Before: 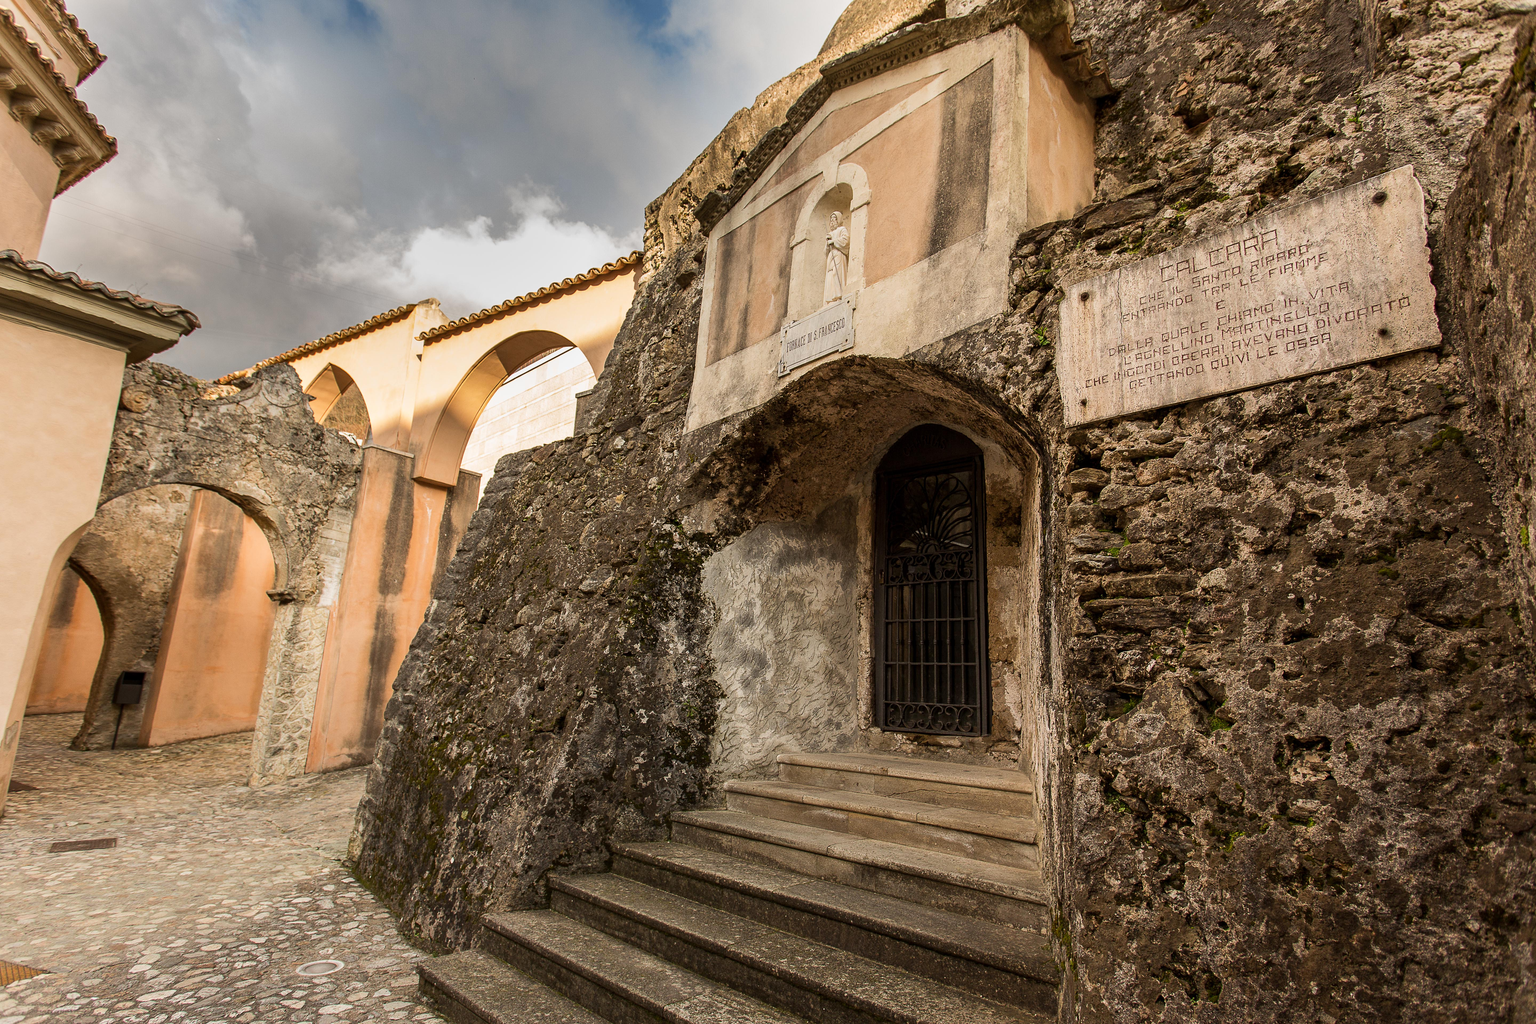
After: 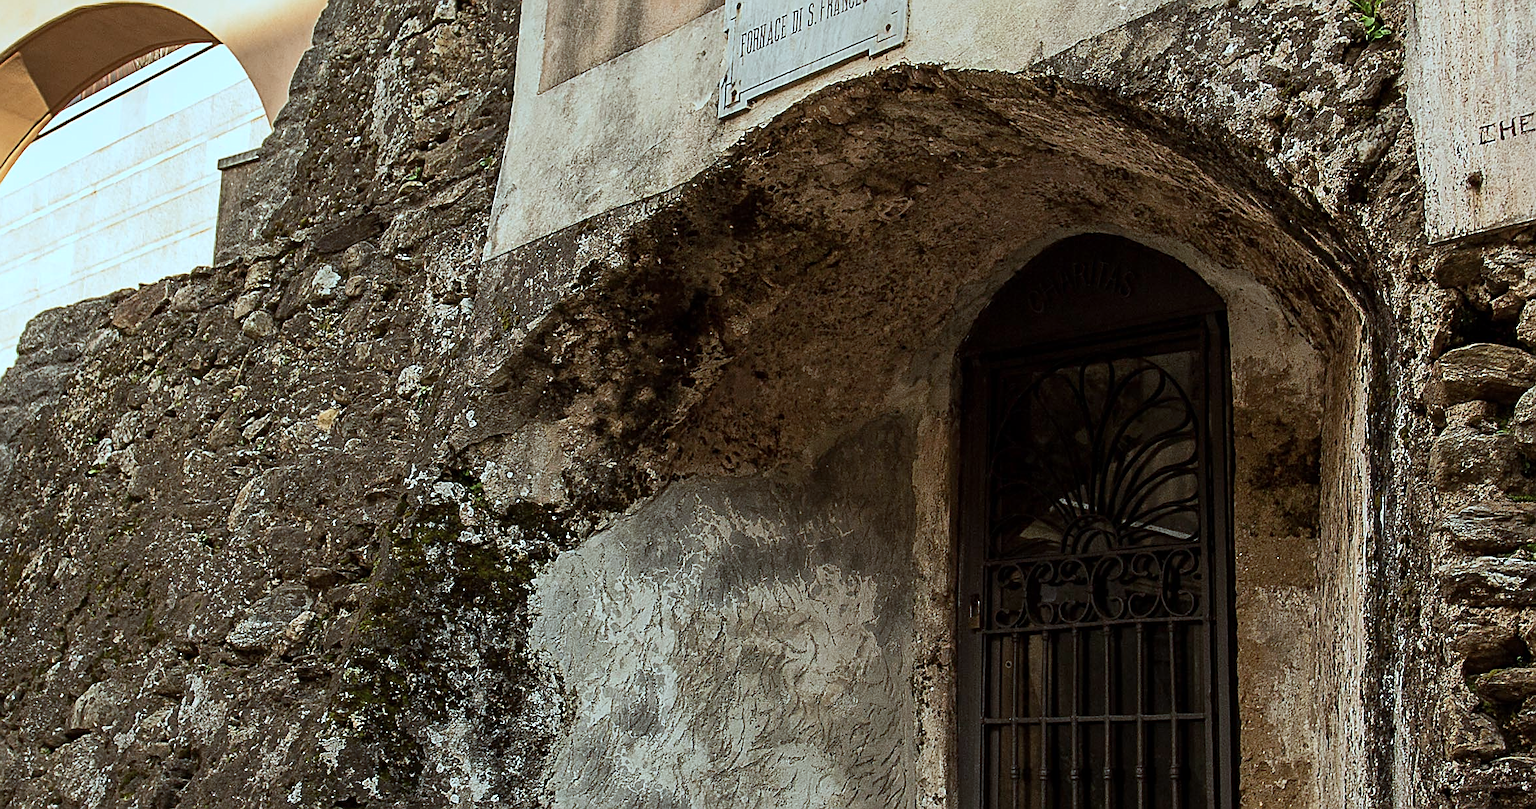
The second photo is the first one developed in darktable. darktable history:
sharpen: on, module defaults
color correction: highlights a* -11.71, highlights b* -15.58
crop: left 31.751%, top 32.172%, right 27.8%, bottom 35.83%
